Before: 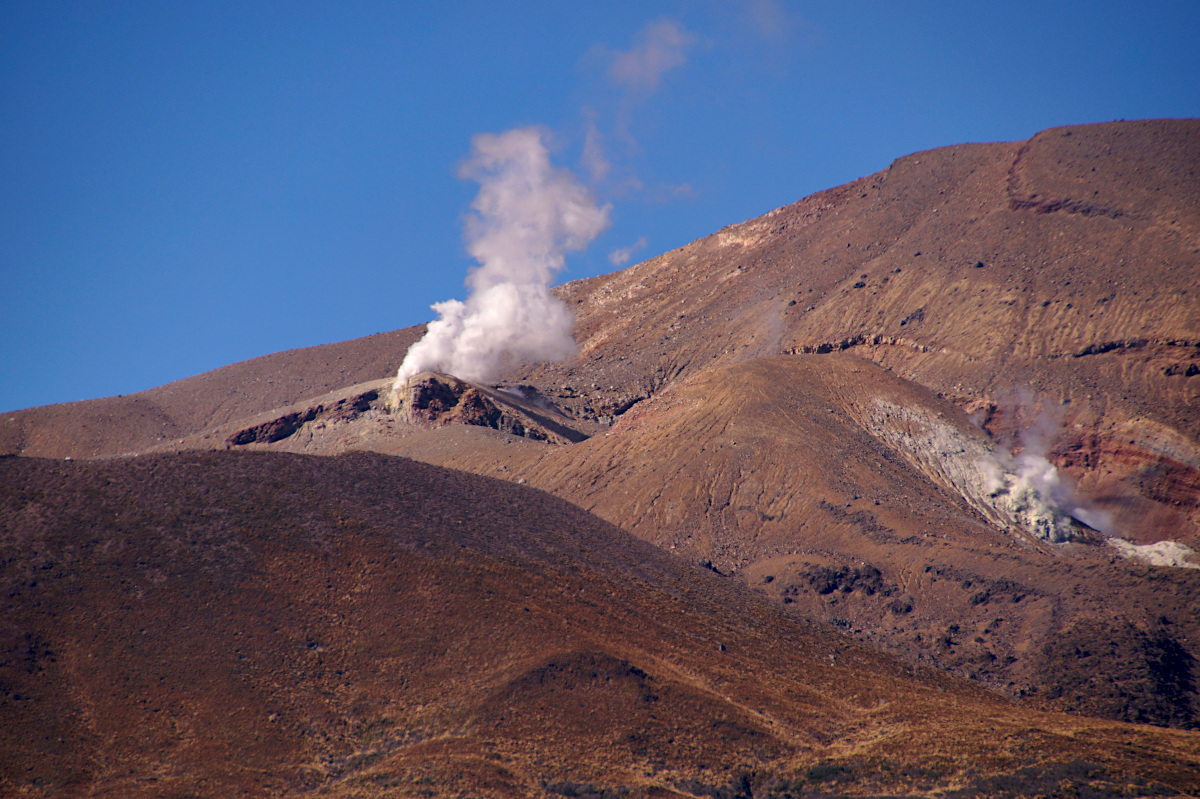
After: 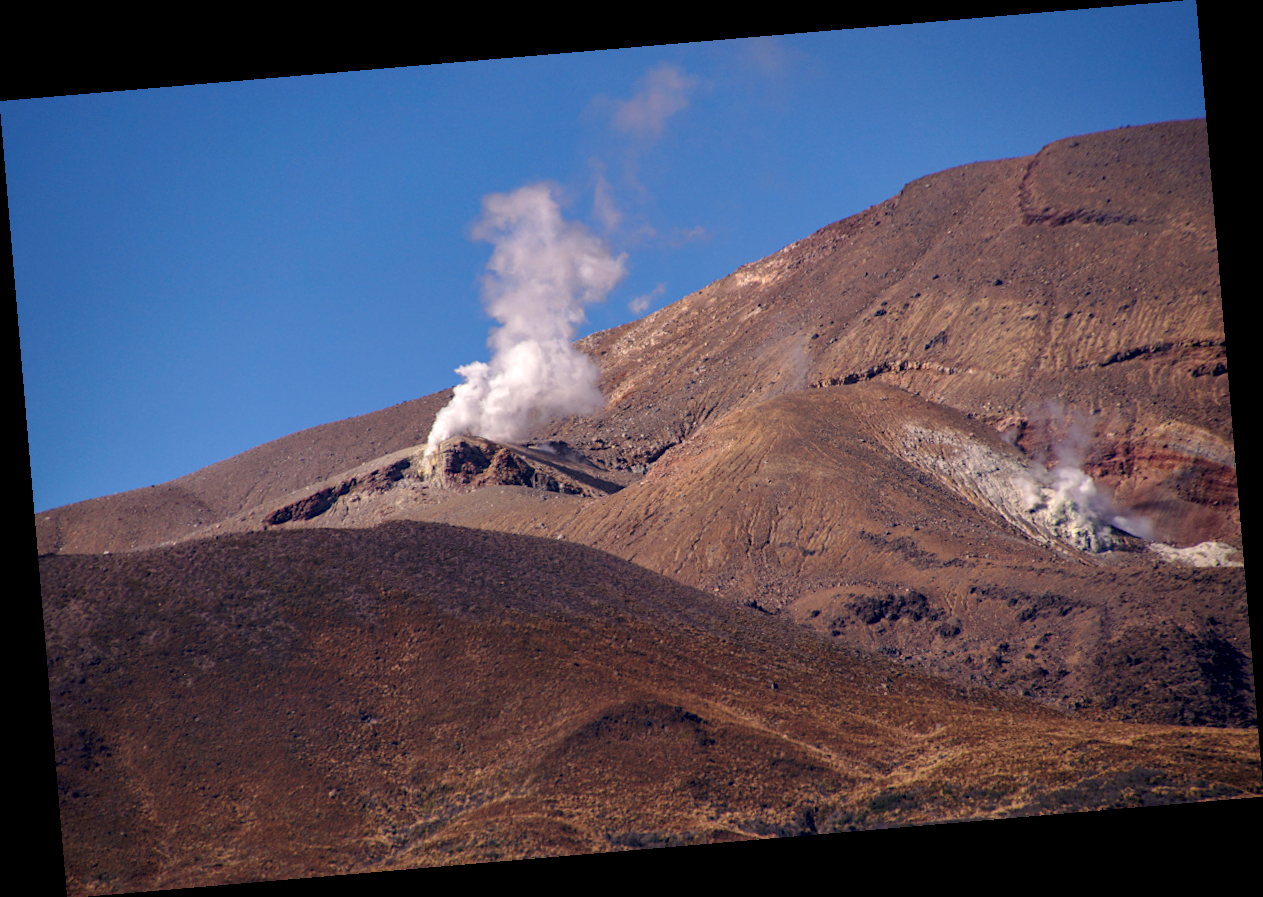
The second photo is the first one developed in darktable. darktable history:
local contrast: on, module defaults
rotate and perspective: rotation -4.86°, automatic cropping off
